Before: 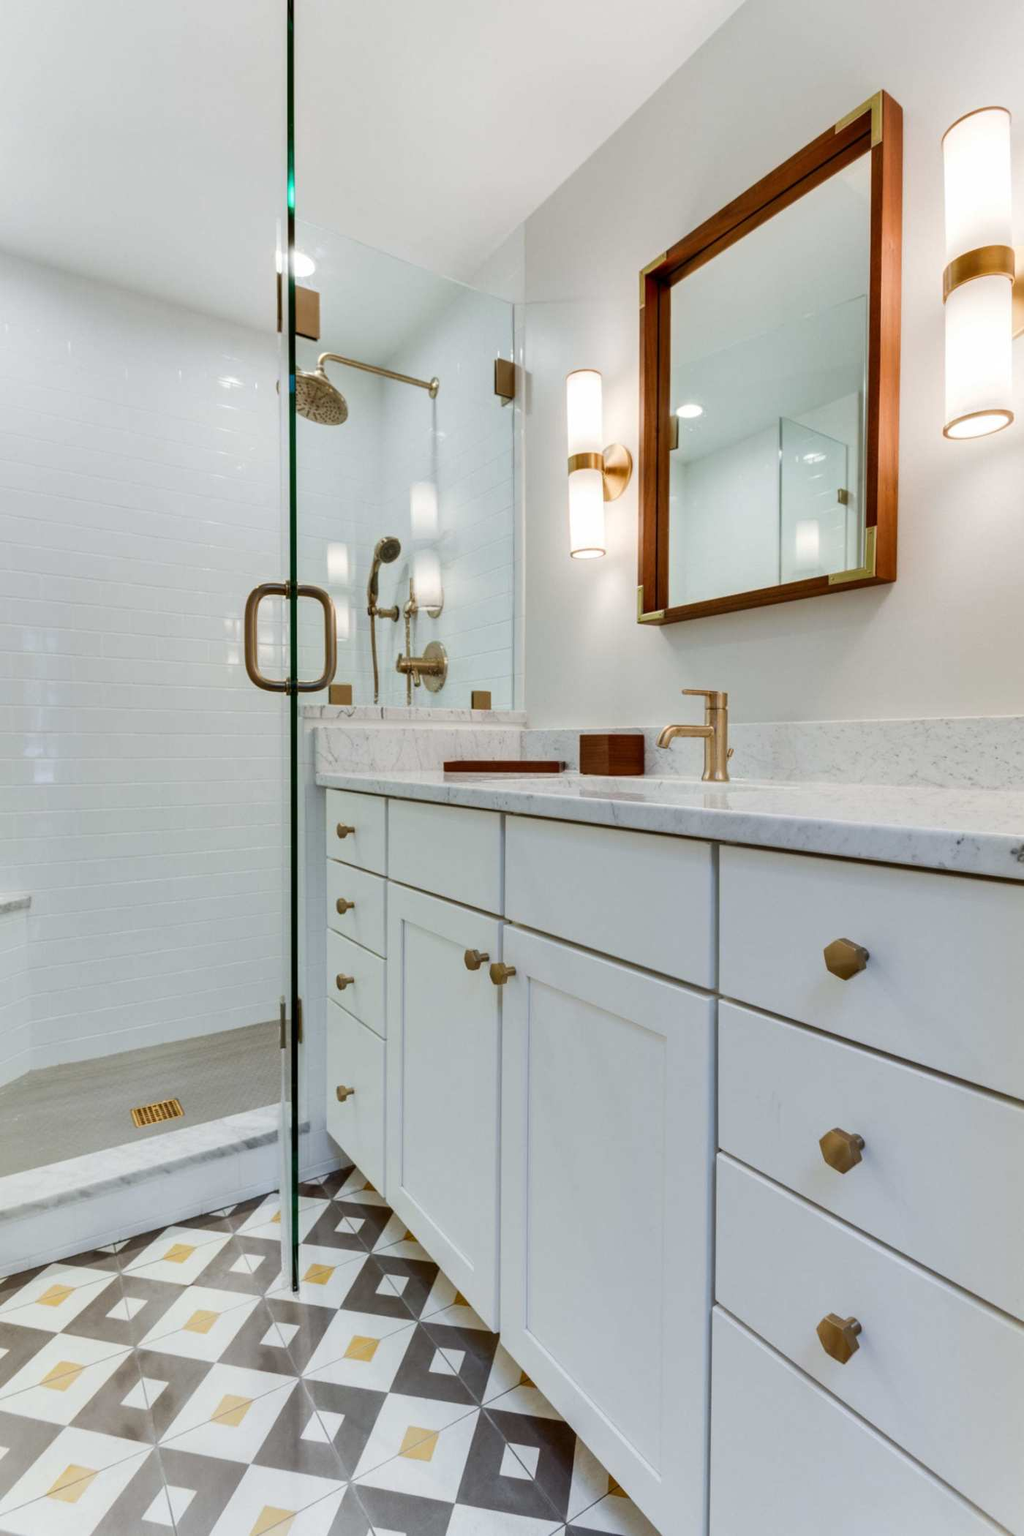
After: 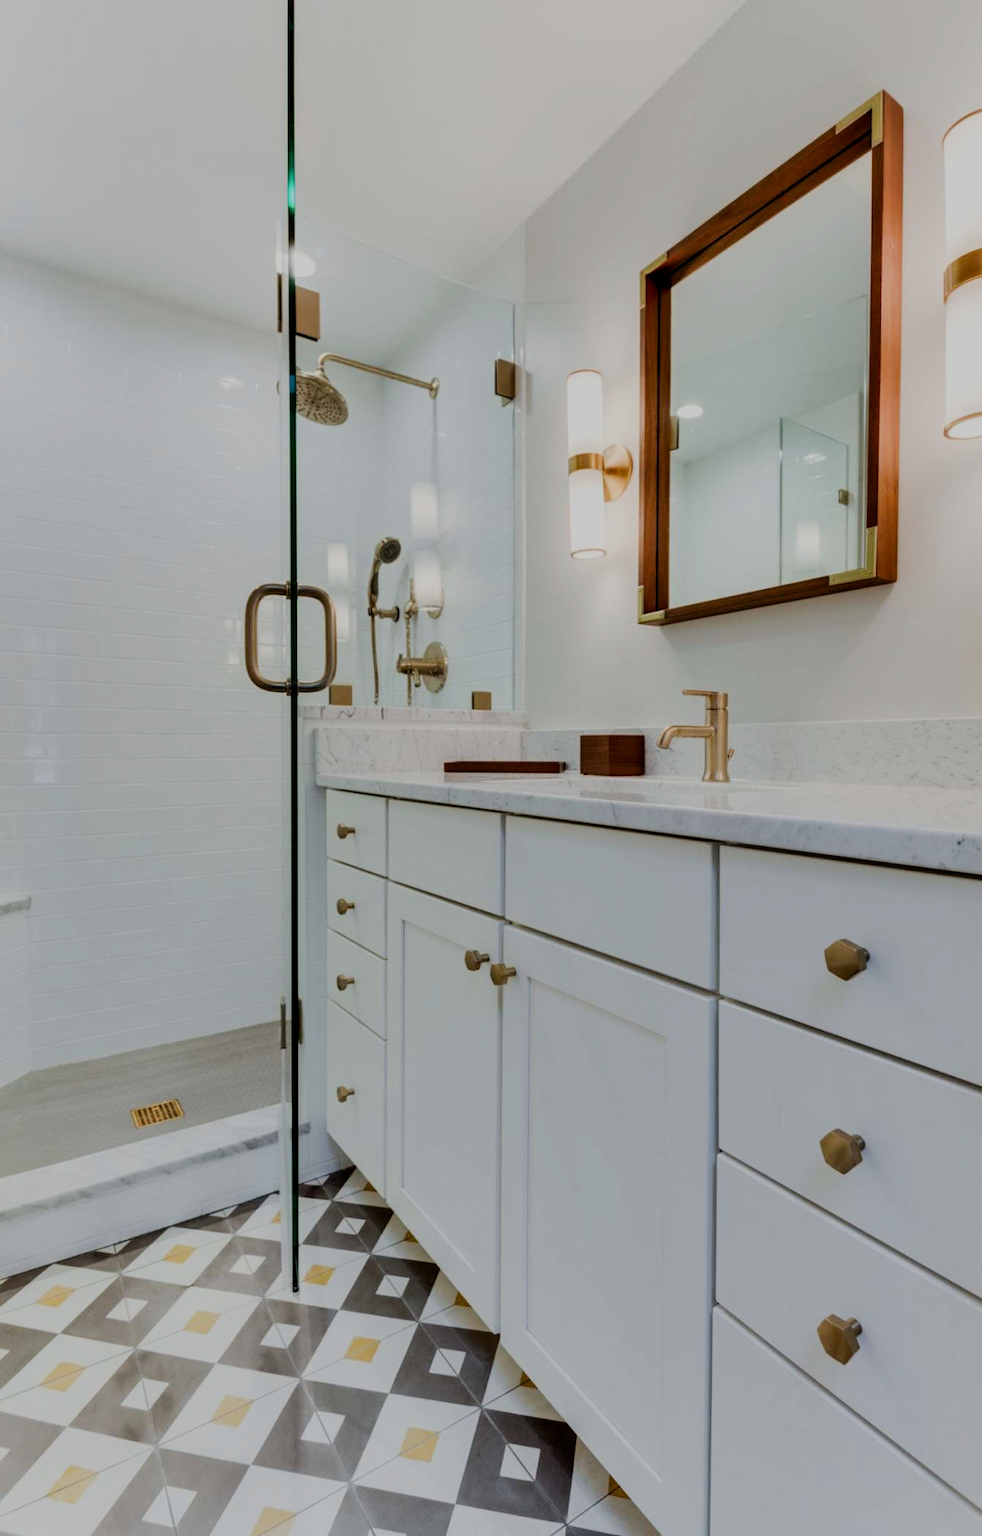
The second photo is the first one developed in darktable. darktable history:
crop: right 4.054%, bottom 0.047%
exposure: black level correction 0.001, exposure -0.202 EV, compensate exposure bias true, compensate highlight preservation false
filmic rgb: black relative exposure -7.14 EV, white relative exposure 5.36 EV, threshold 2.95 EV, hardness 3.02, enable highlight reconstruction true
